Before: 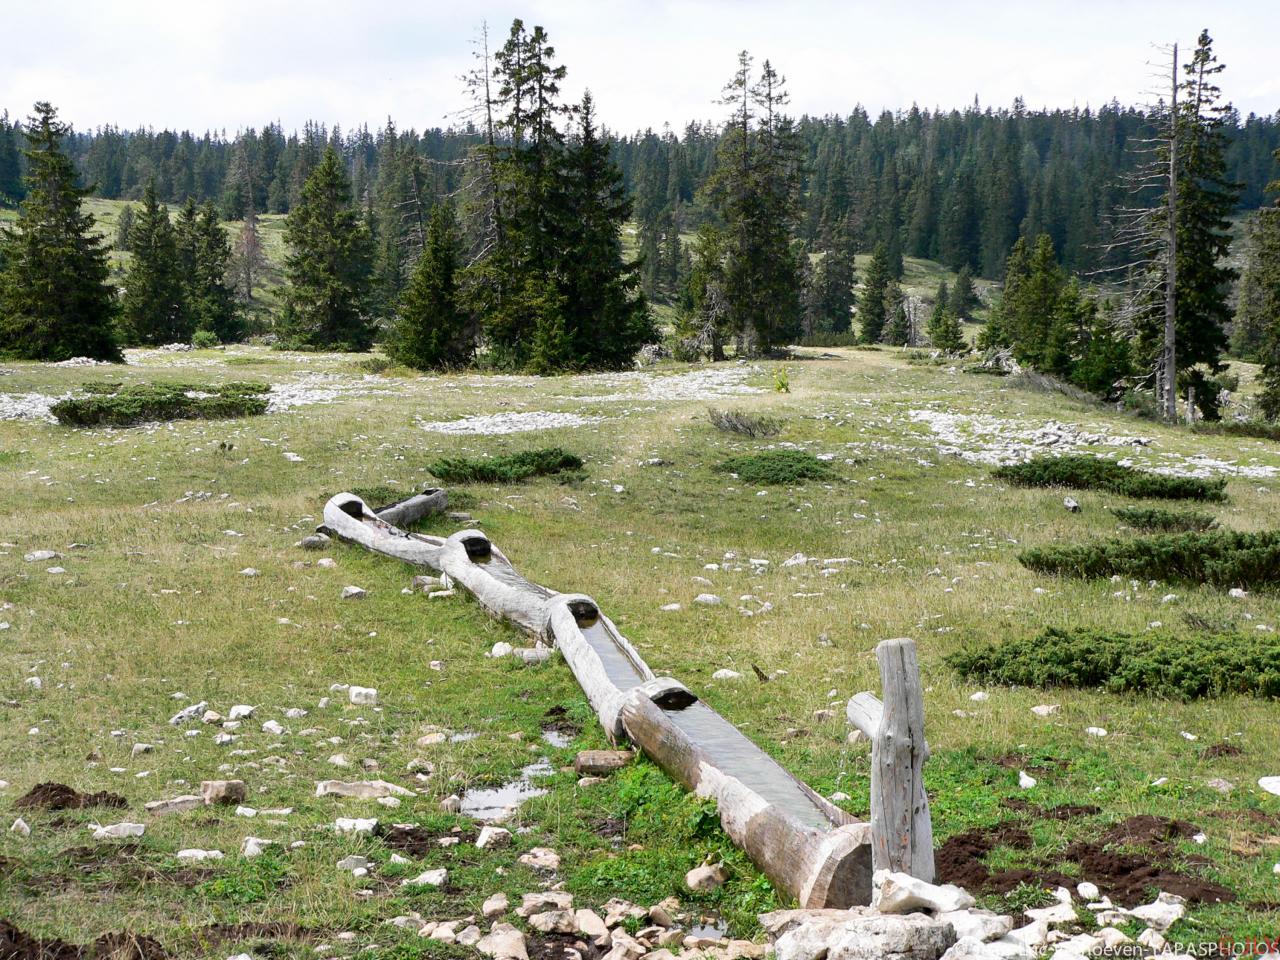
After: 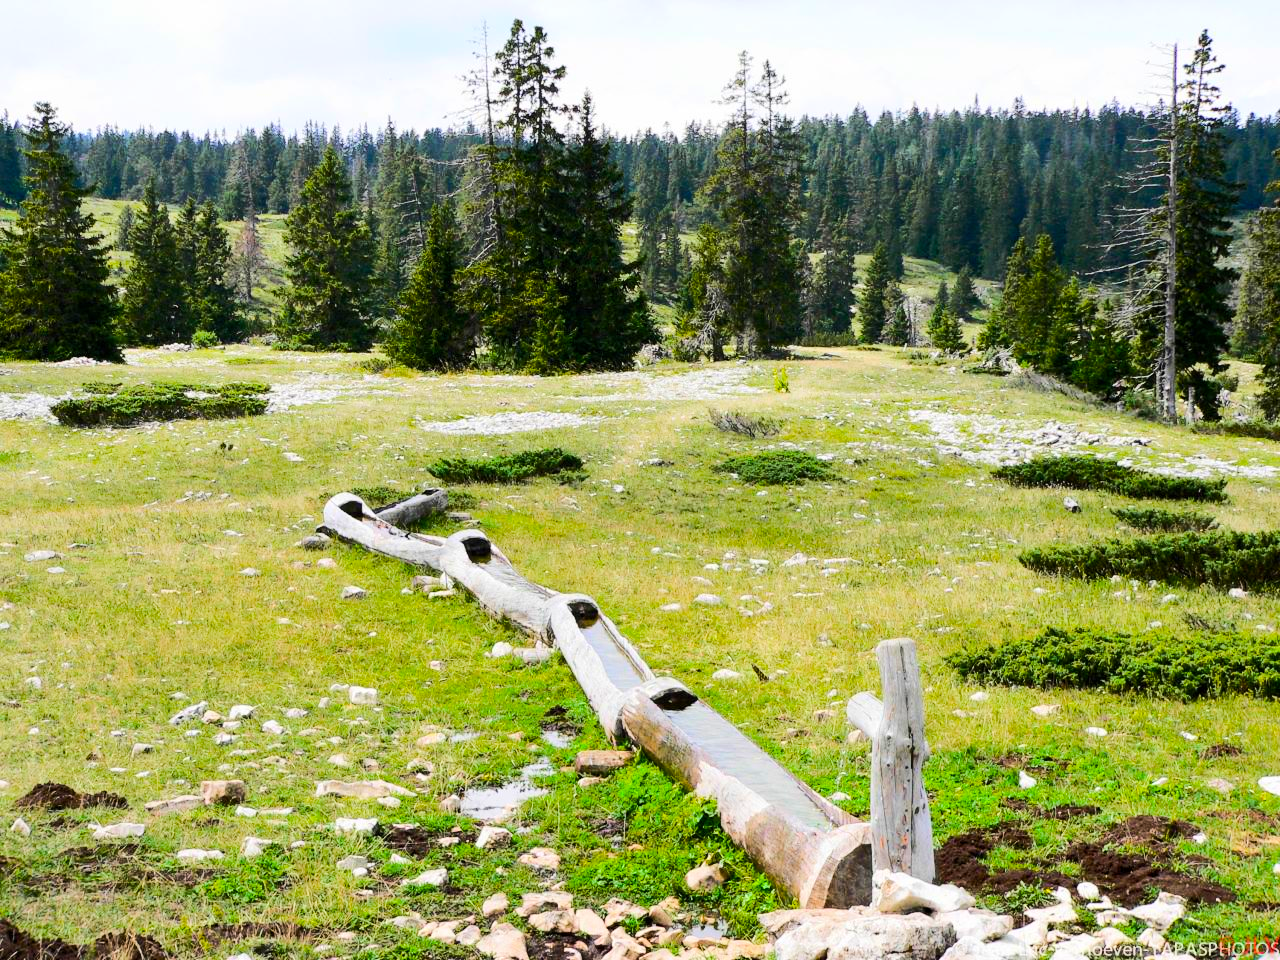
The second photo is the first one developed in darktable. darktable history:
rgb curve: curves: ch0 [(0, 0) (0.284, 0.292) (0.505, 0.644) (1, 1)]; ch1 [(0, 0) (0.284, 0.292) (0.505, 0.644) (1, 1)]; ch2 [(0, 0) (0.284, 0.292) (0.505, 0.644) (1, 1)], compensate middle gray true
color balance rgb: linear chroma grading › global chroma 15%, perceptual saturation grading › global saturation 30%
